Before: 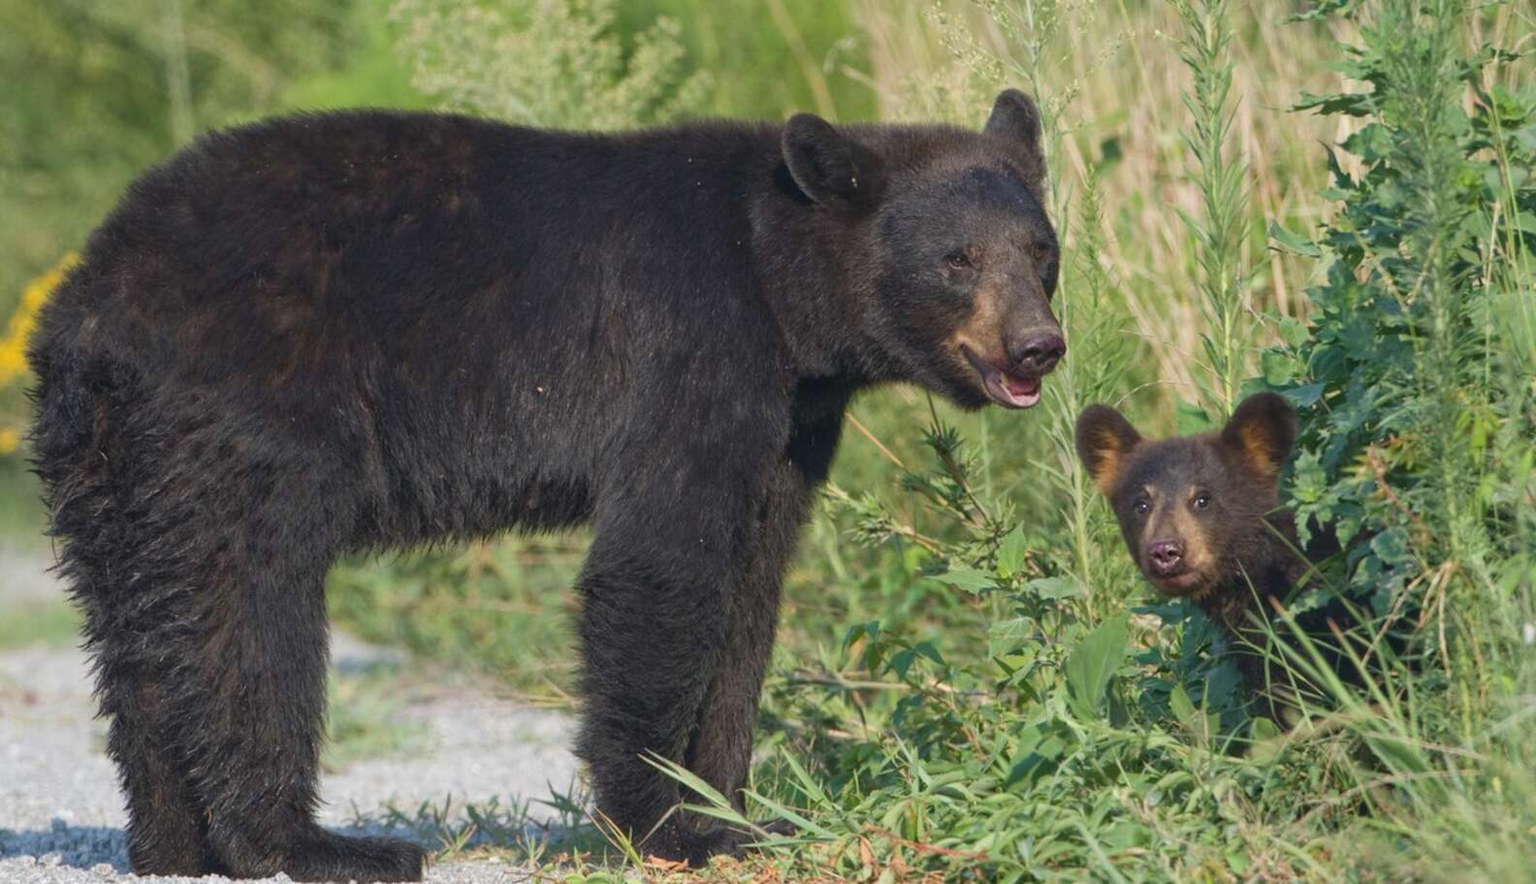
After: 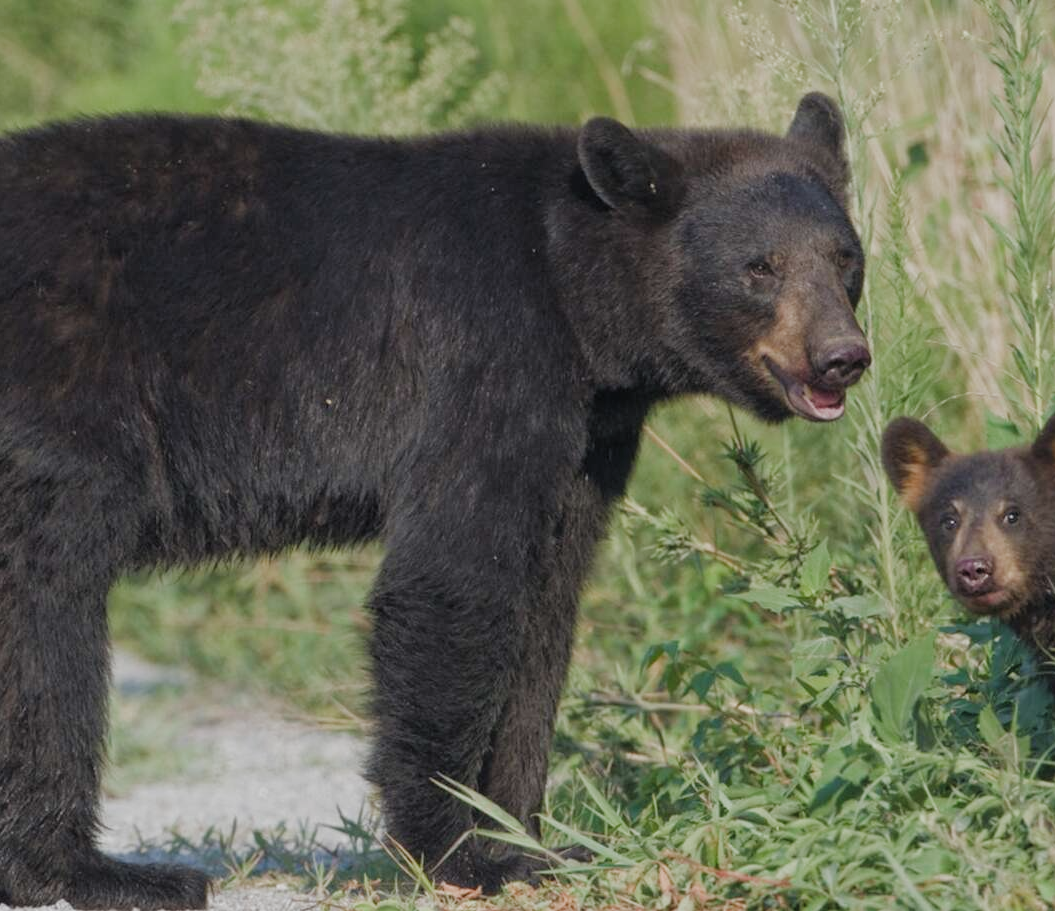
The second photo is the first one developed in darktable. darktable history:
crop and rotate: left 14.396%, right 18.985%
filmic rgb: black relative exposure -7.65 EV, white relative exposure 4.56 EV, hardness 3.61, preserve chrominance RGB euclidean norm (legacy), color science v4 (2020)
